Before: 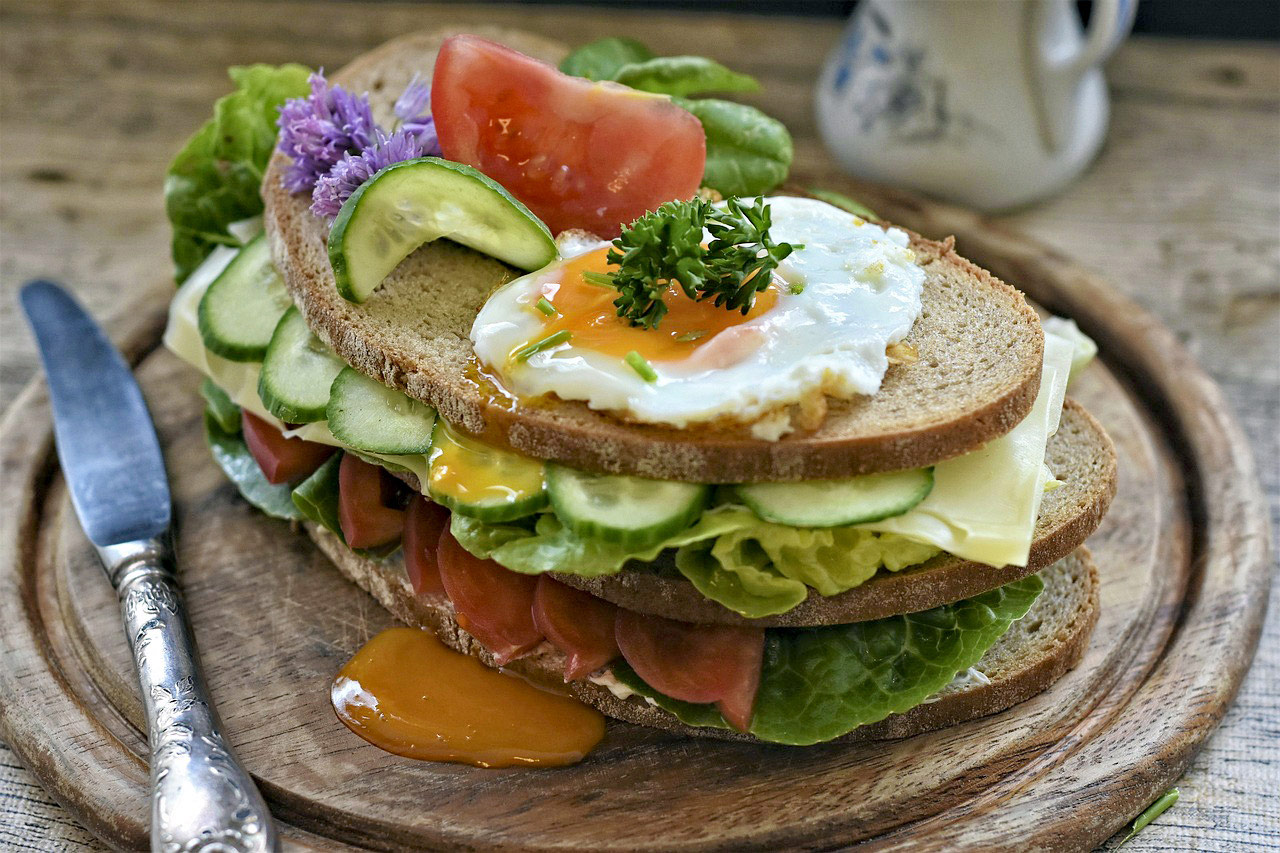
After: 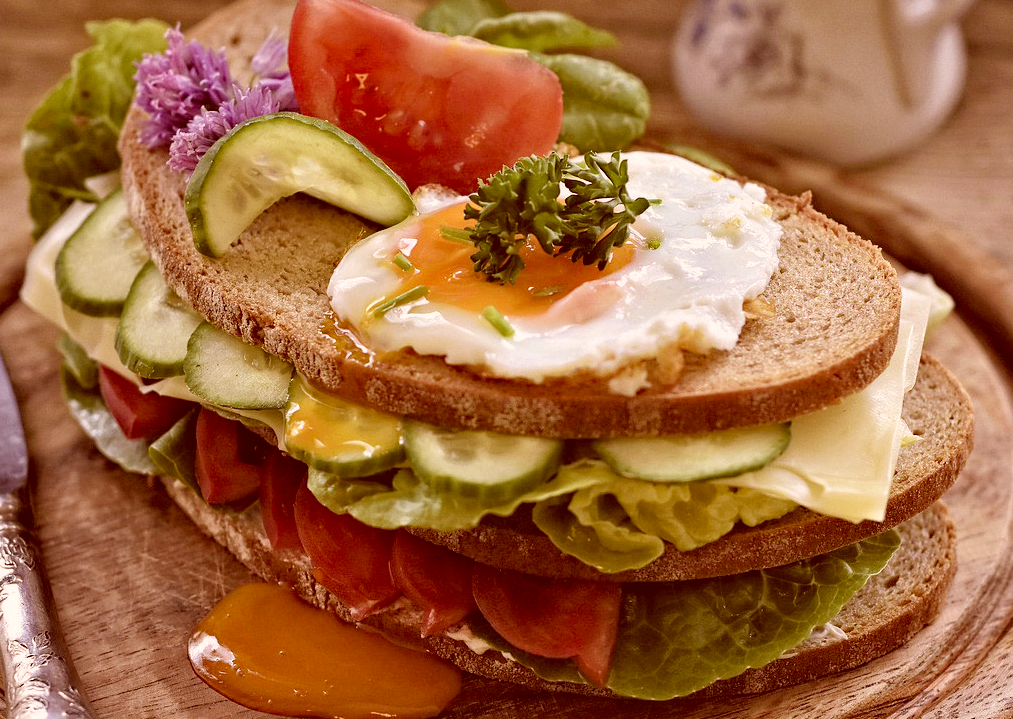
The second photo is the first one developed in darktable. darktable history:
crop: left 11.225%, top 5.381%, right 9.565%, bottom 10.314%
color correction: highlights a* 9.03, highlights b* 8.71, shadows a* 40, shadows b* 40, saturation 0.8
